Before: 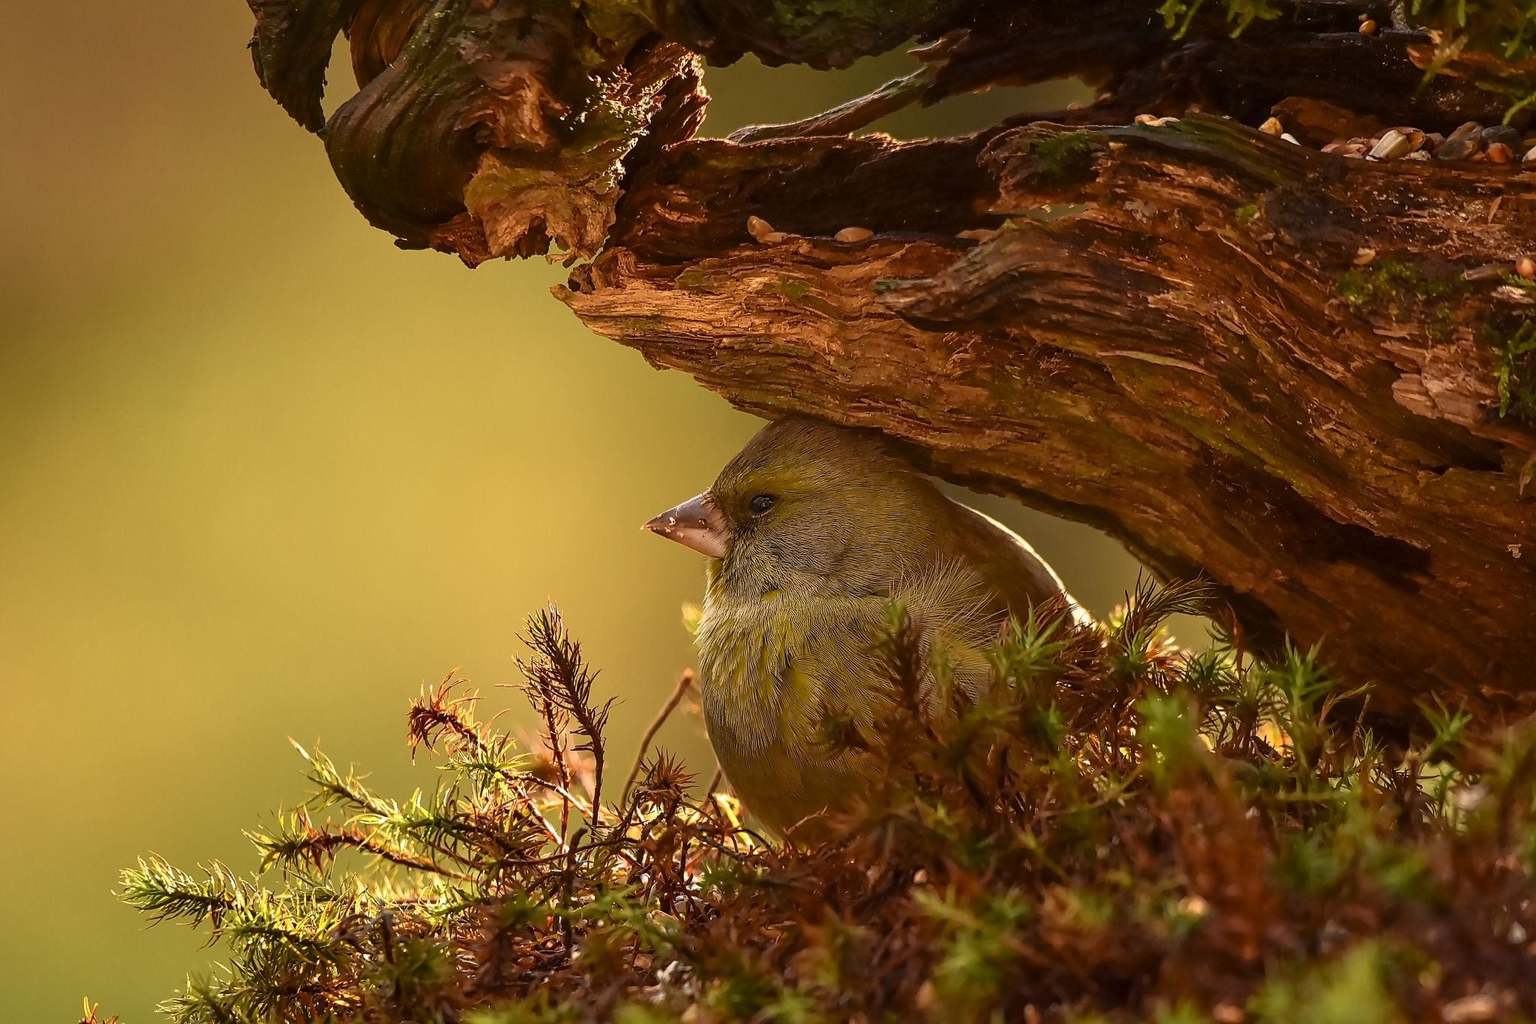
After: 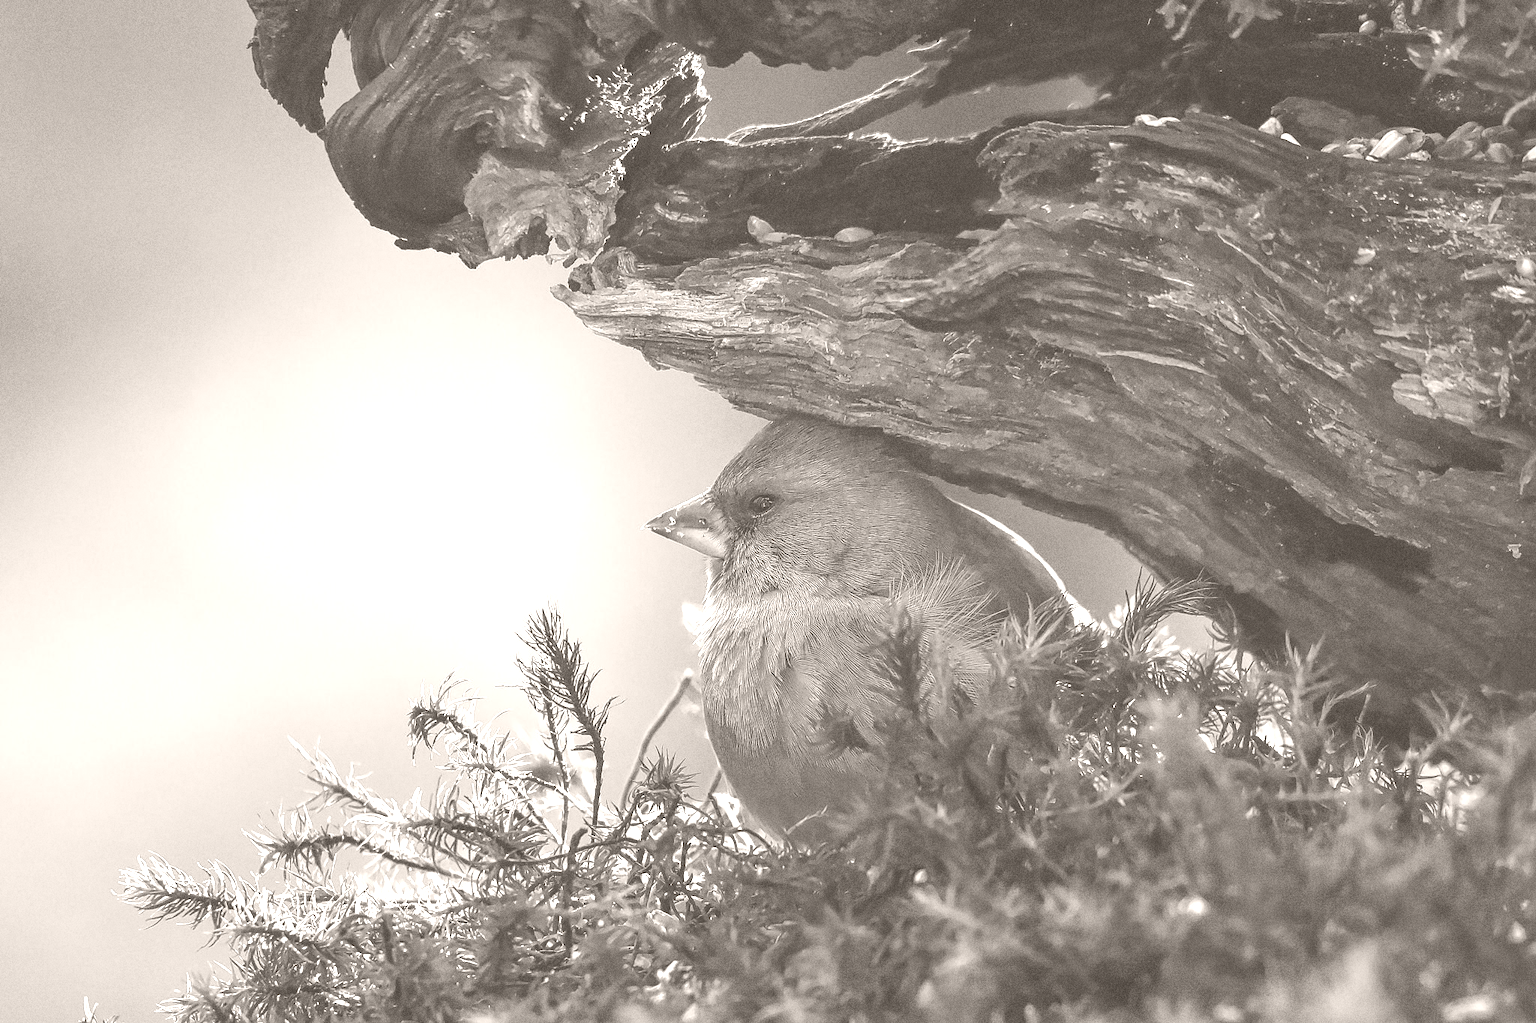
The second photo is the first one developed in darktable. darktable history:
grain: coarseness 0.09 ISO, strength 40%
tone equalizer: on, module defaults
colorize: hue 34.49°, saturation 35.33%, source mix 100%, lightness 55%, version 1
color balance rgb: perceptual saturation grading › global saturation 25%, global vibrance 20%
